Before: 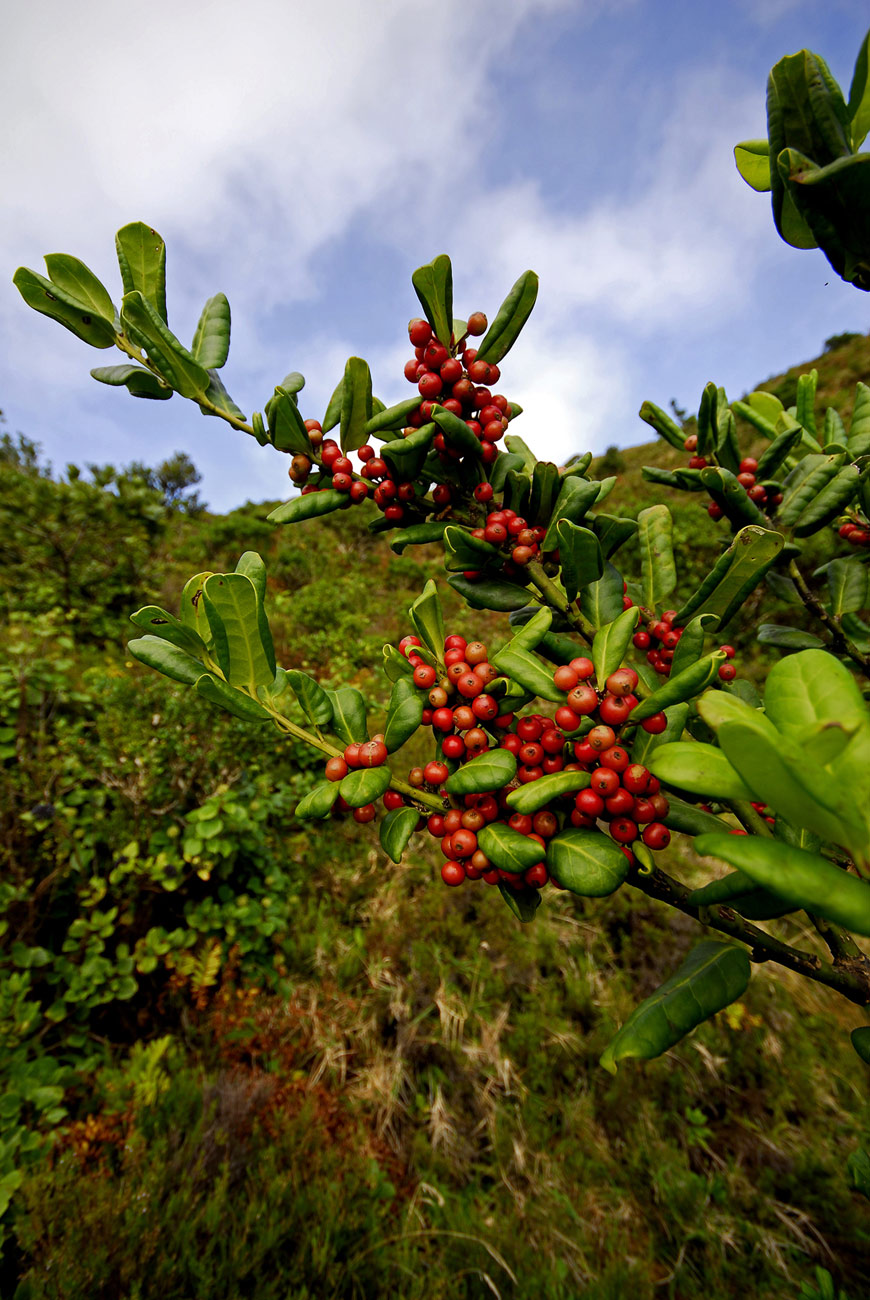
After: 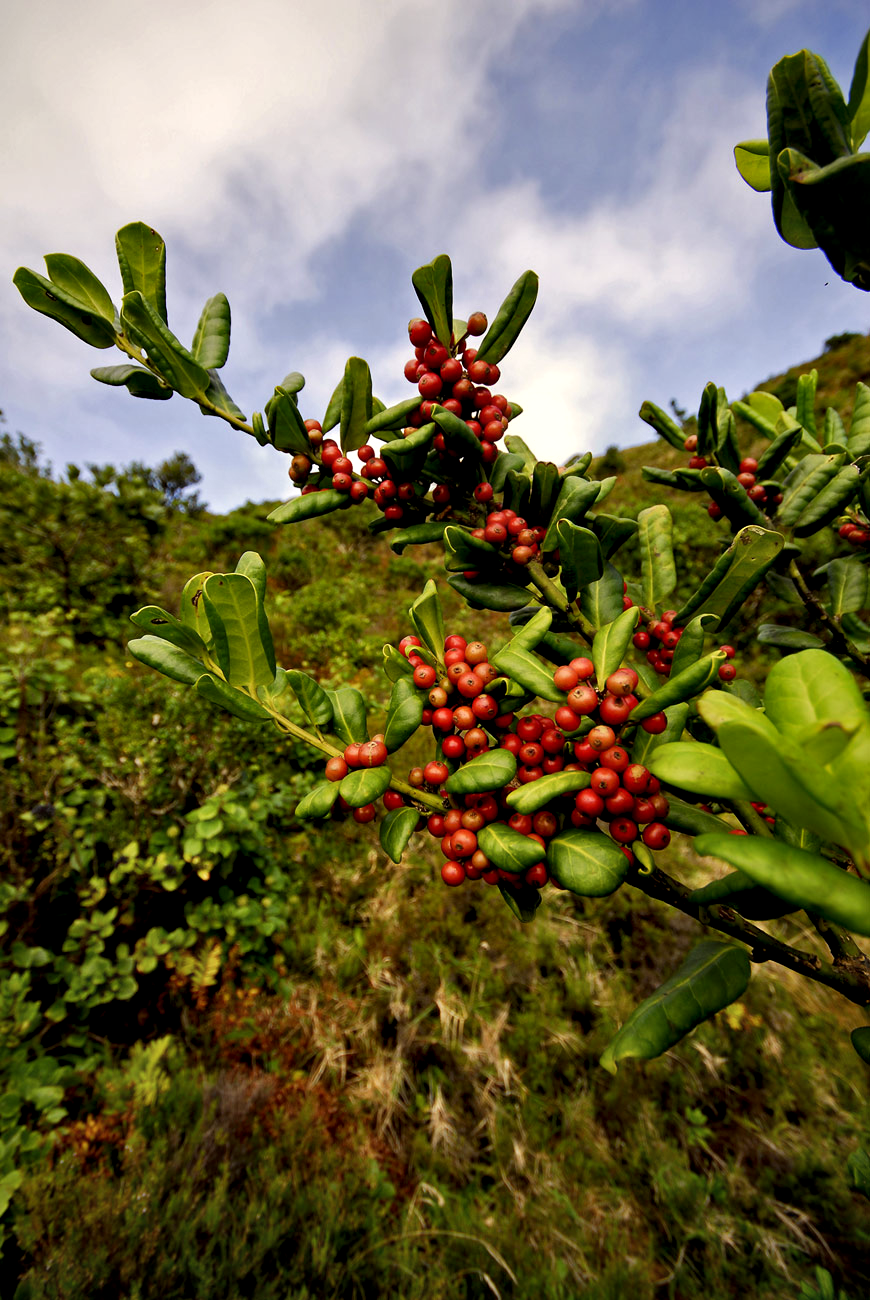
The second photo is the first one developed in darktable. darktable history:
color calibration: x 0.328, y 0.344, temperature 5625.46 K
exposure: compensate exposure bias true, compensate highlight preservation false
shadows and highlights: shadows 20.08, highlights -20.91, soften with gaussian
contrast equalizer: y [[0.536, 0.565, 0.581, 0.516, 0.52, 0.491], [0.5 ×6], [0.5 ×6], [0 ×6], [0 ×6]]
